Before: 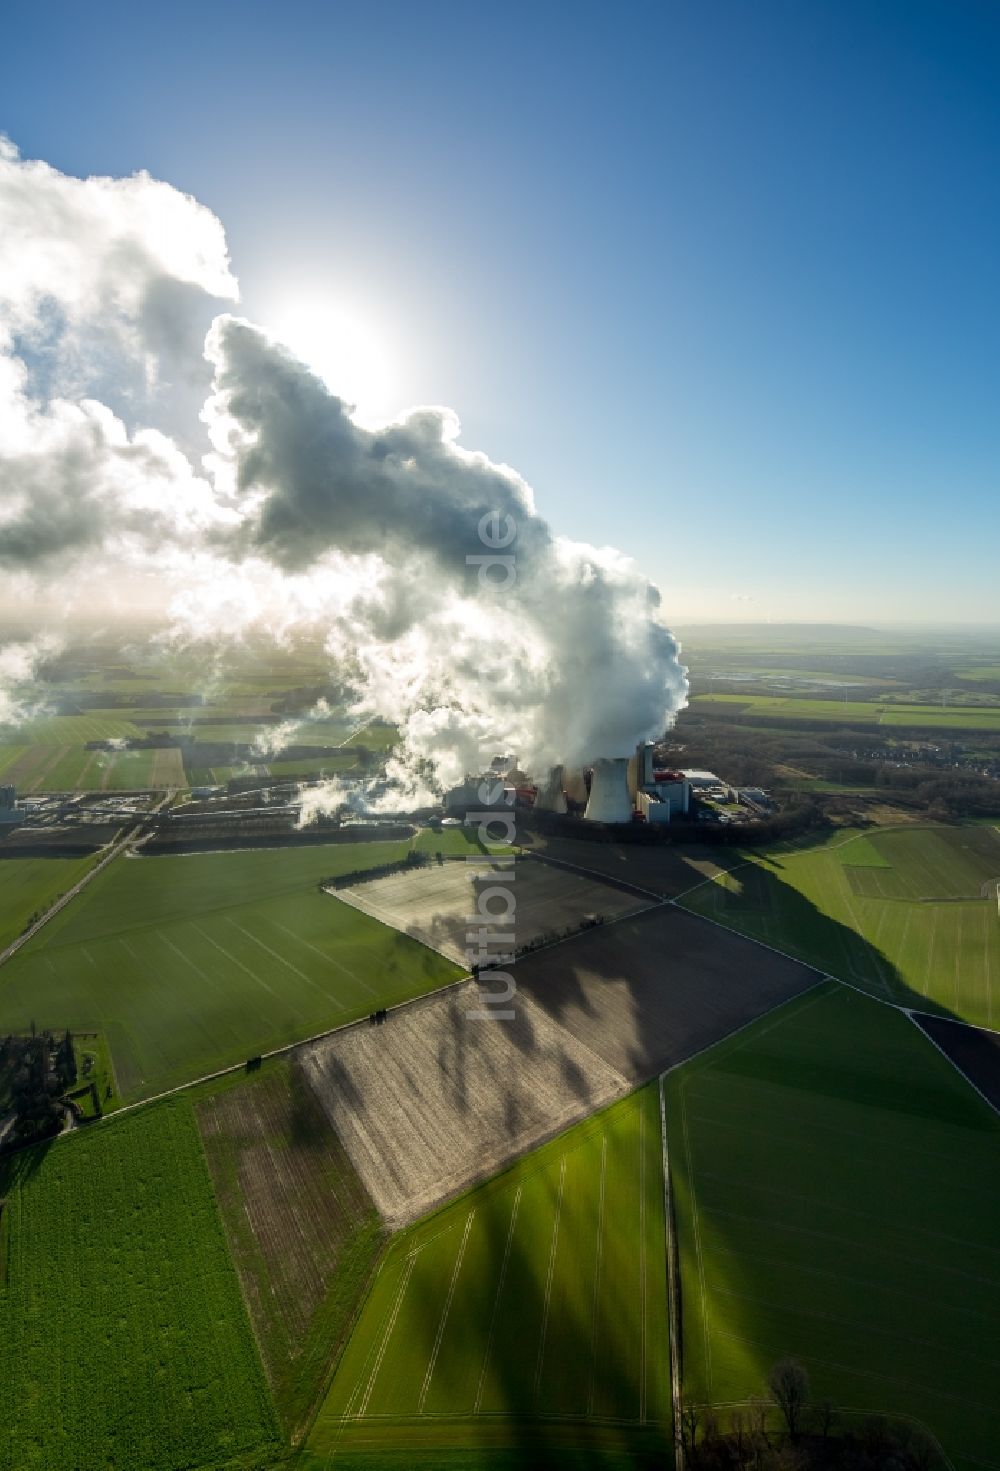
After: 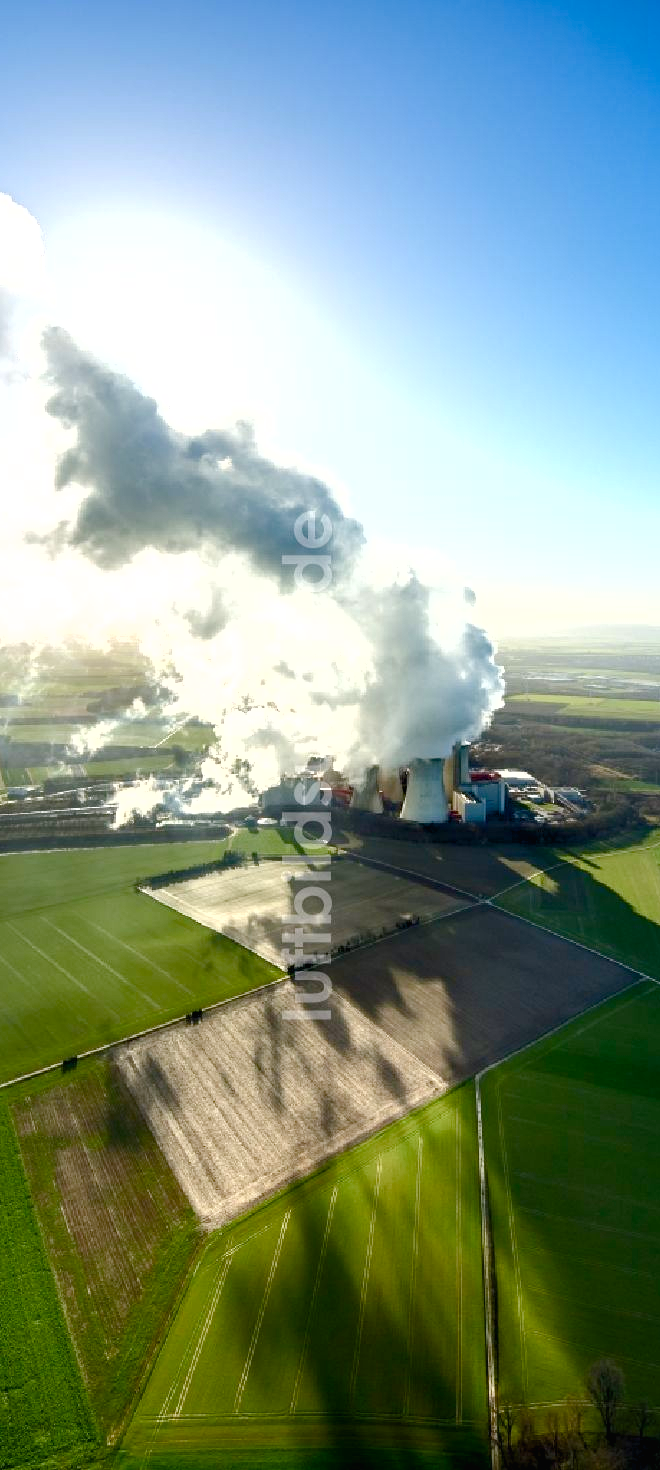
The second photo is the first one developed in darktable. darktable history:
haze removal: compatibility mode true, adaptive false
tone equalizer: -8 EV -0.417 EV, -7 EV -0.389 EV, -6 EV -0.333 EV, -5 EV -0.222 EV, -3 EV 0.222 EV, -2 EV 0.333 EV, -1 EV 0.389 EV, +0 EV 0.417 EV, edges refinement/feathering 500, mask exposure compensation -1.57 EV, preserve details no
contrast brightness saturation: contrast -0.02, brightness -0.01, saturation 0.03
shadows and highlights: radius 125.46, shadows 21.19, highlights -21.19, low approximation 0.01
exposure: black level correction 0.001, exposure 0.955 EV, compensate exposure bias true, compensate highlight preservation false
color balance rgb: shadows lift › chroma 1%, shadows lift › hue 113°, highlights gain › chroma 0.2%, highlights gain › hue 333°, perceptual saturation grading › global saturation 20%, perceptual saturation grading › highlights -50%, perceptual saturation grading › shadows 25%, contrast -10%
crop and rotate: left 18.442%, right 15.508%
white balance: emerald 1
